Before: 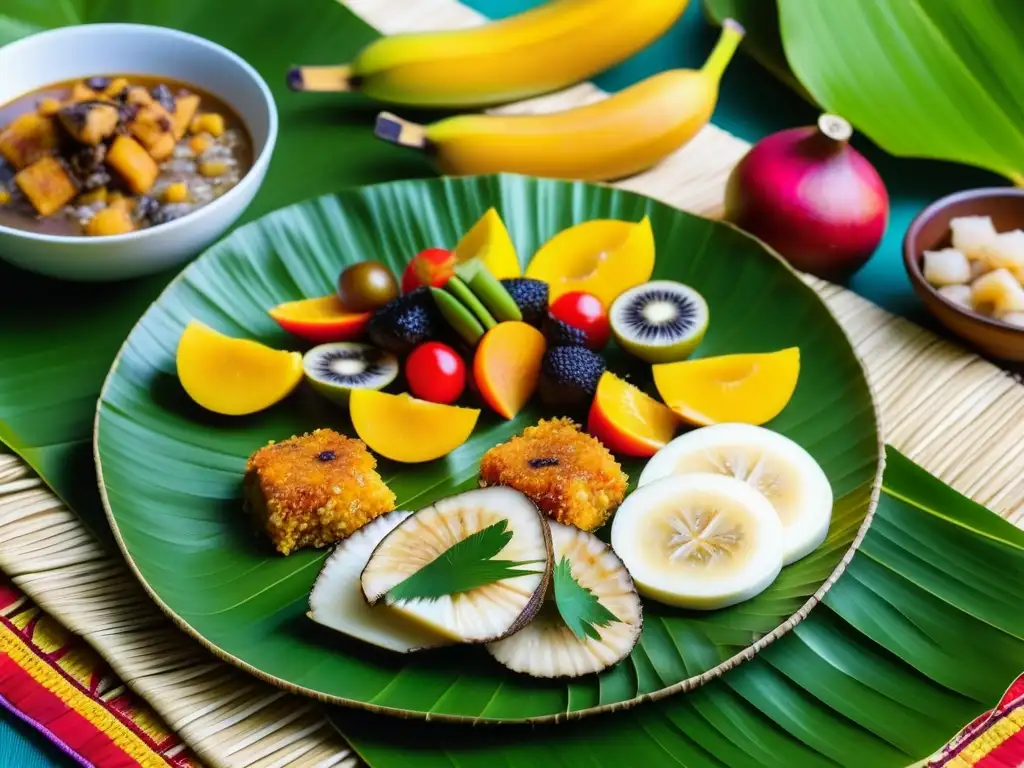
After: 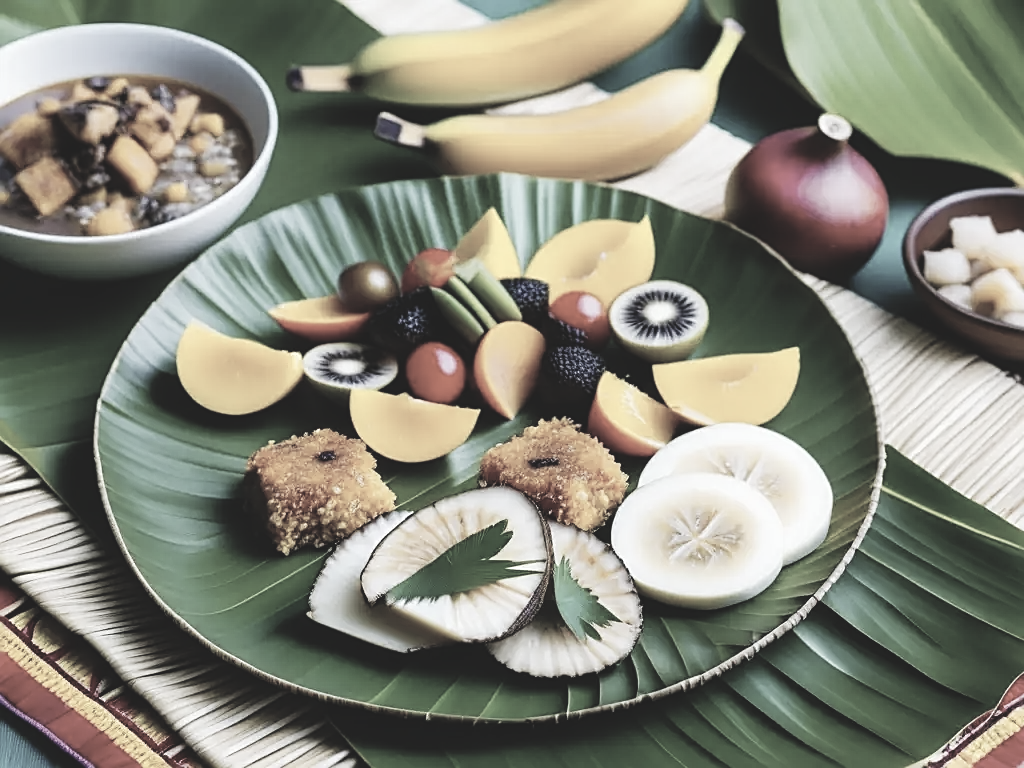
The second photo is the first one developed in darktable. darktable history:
tone equalizer: on, module defaults
color correction: highlights b* 0.004, saturation 0.269
tone curve: curves: ch0 [(0, 0.129) (0.187, 0.207) (0.729, 0.789) (1, 1)], preserve colors none
sharpen: on, module defaults
